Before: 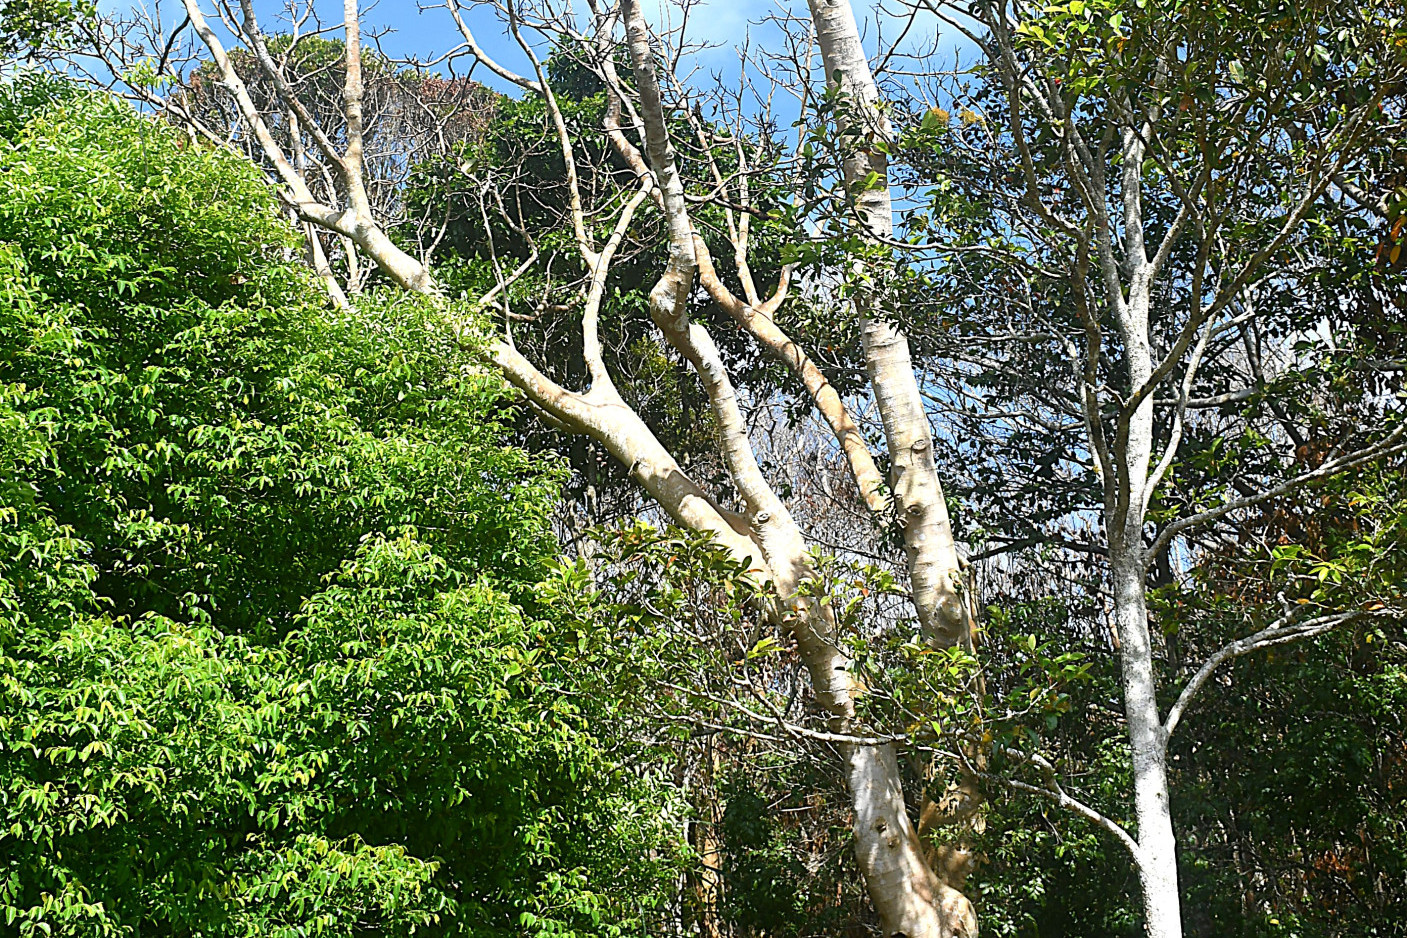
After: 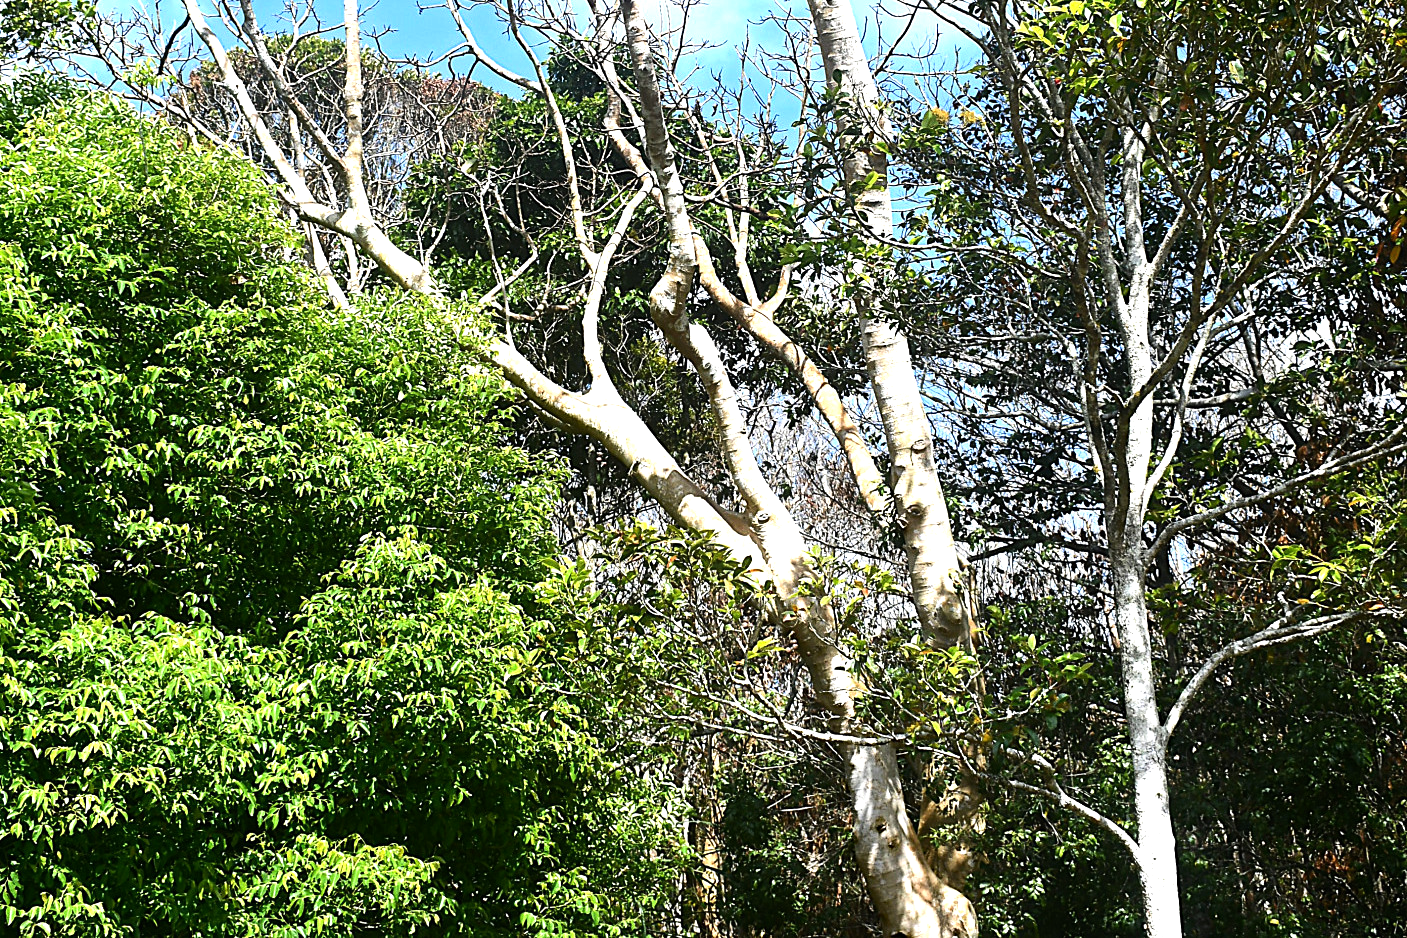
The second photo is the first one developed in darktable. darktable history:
rgb levels: preserve colors max RGB
contrast brightness saturation: contrast 0.05
haze removal: strength 0.29, distance 0.25, compatibility mode true, adaptive false
tone equalizer: -8 EV -0.75 EV, -7 EV -0.7 EV, -6 EV -0.6 EV, -5 EV -0.4 EV, -3 EV 0.4 EV, -2 EV 0.6 EV, -1 EV 0.7 EV, +0 EV 0.75 EV, edges refinement/feathering 500, mask exposure compensation -1.57 EV, preserve details no
